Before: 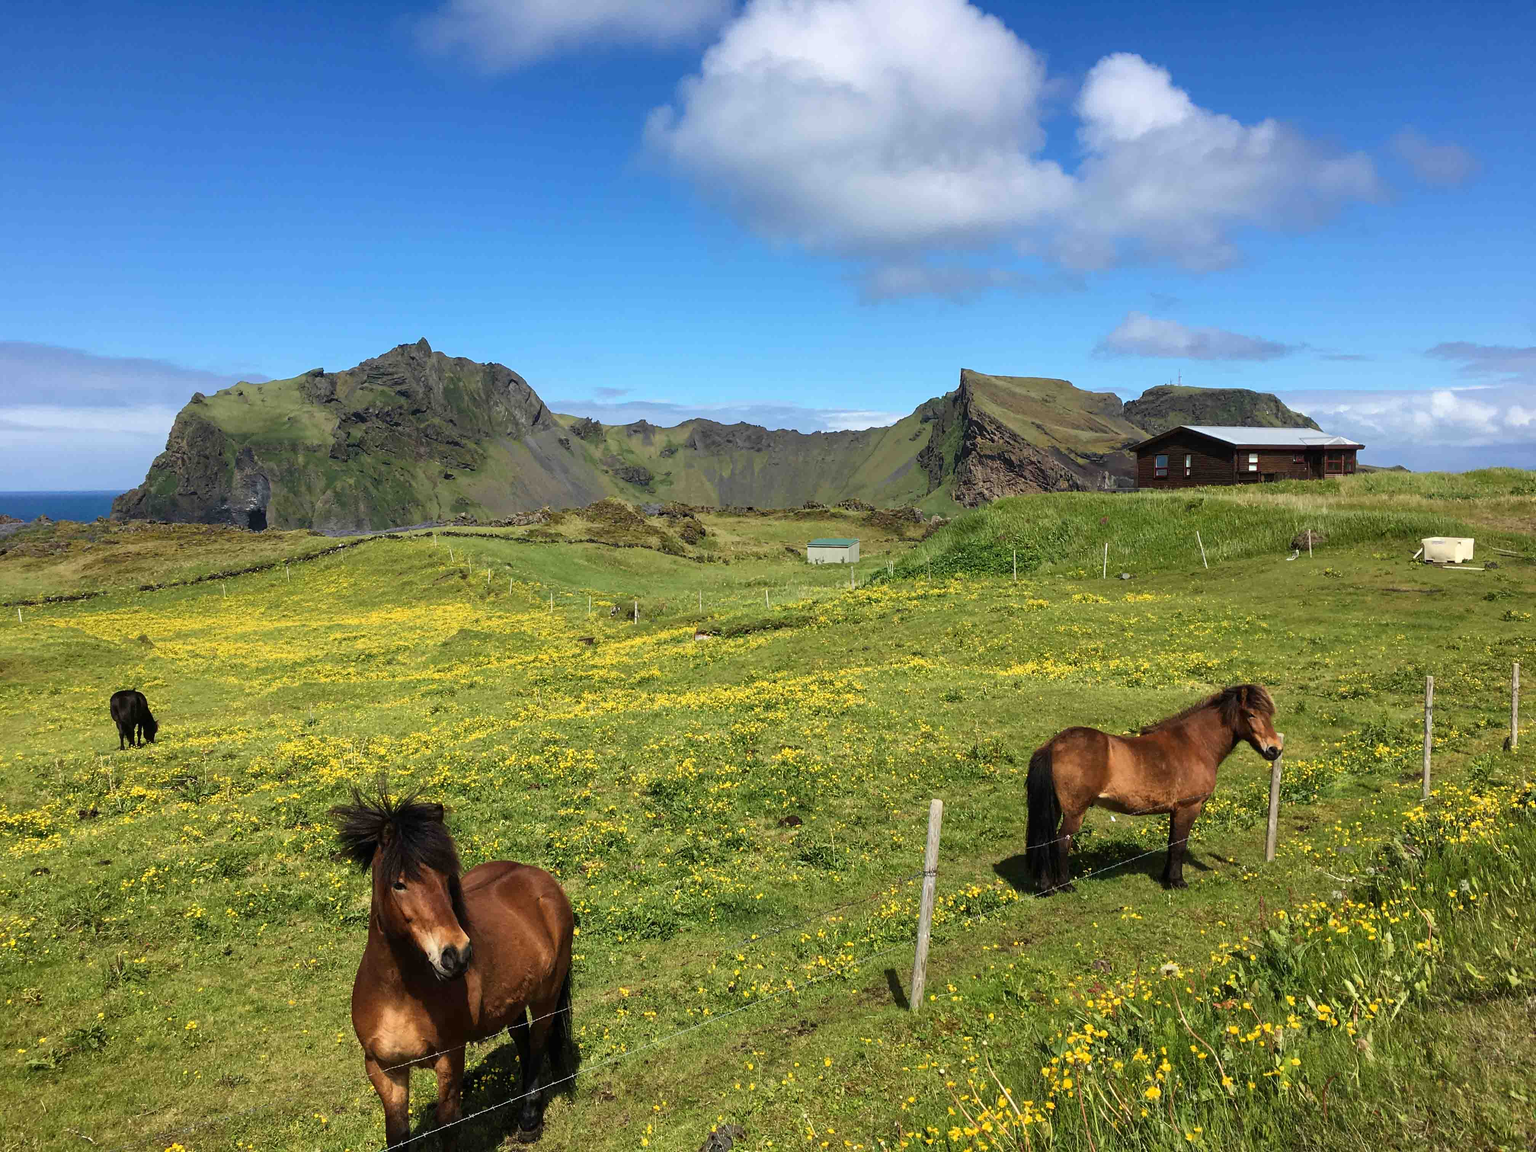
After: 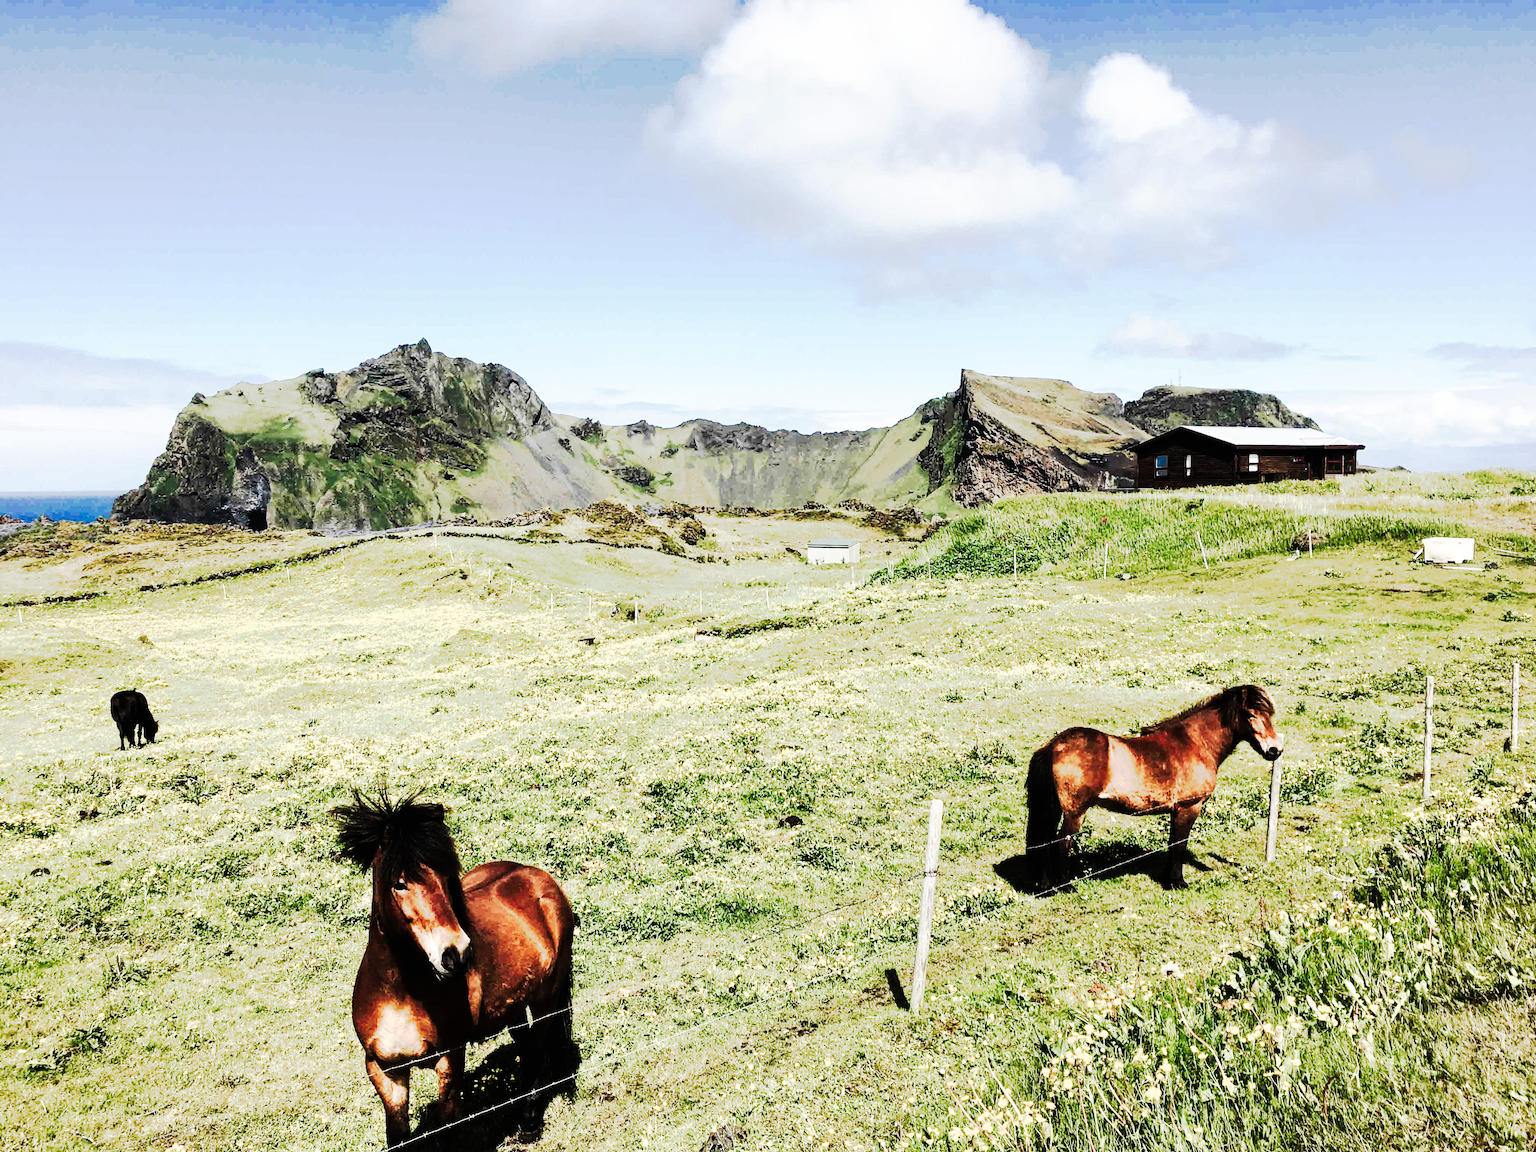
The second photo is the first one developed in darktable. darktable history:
base curve: curves: ch0 [(0, 0) (0.007, 0.004) (0.027, 0.03) (0.046, 0.07) (0.207, 0.54) (0.442, 0.872) (0.673, 0.972) (1, 1)], preserve colors none
color balance rgb: linear chroma grading › global chroma -16.06%, perceptual saturation grading › global saturation -32.85%, global vibrance -23.56%
tone curve: curves: ch0 [(0, 0) (0.003, 0.006) (0.011, 0.006) (0.025, 0.008) (0.044, 0.014) (0.069, 0.02) (0.1, 0.025) (0.136, 0.037) (0.177, 0.053) (0.224, 0.086) (0.277, 0.13) (0.335, 0.189) (0.399, 0.253) (0.468, 0.375) (0.543, 0.521) (0.623, 0.671) (0.709, 0.789) (0.801, 0.841) (0.898, 0.889) (1, 1)], preserve colors none
